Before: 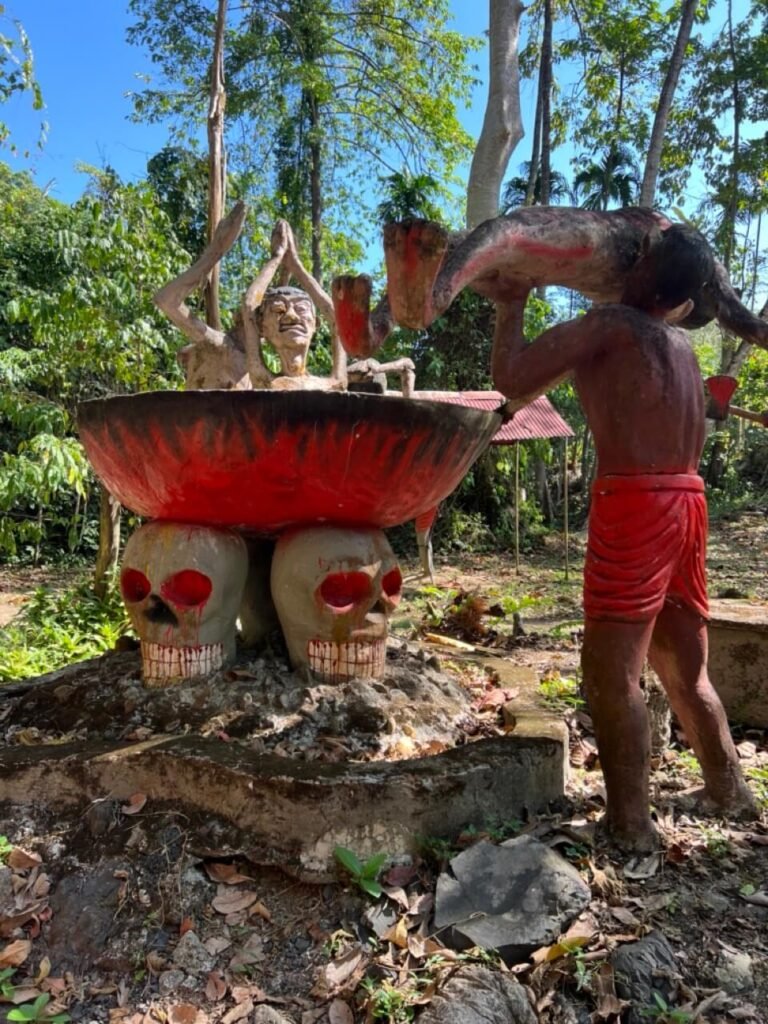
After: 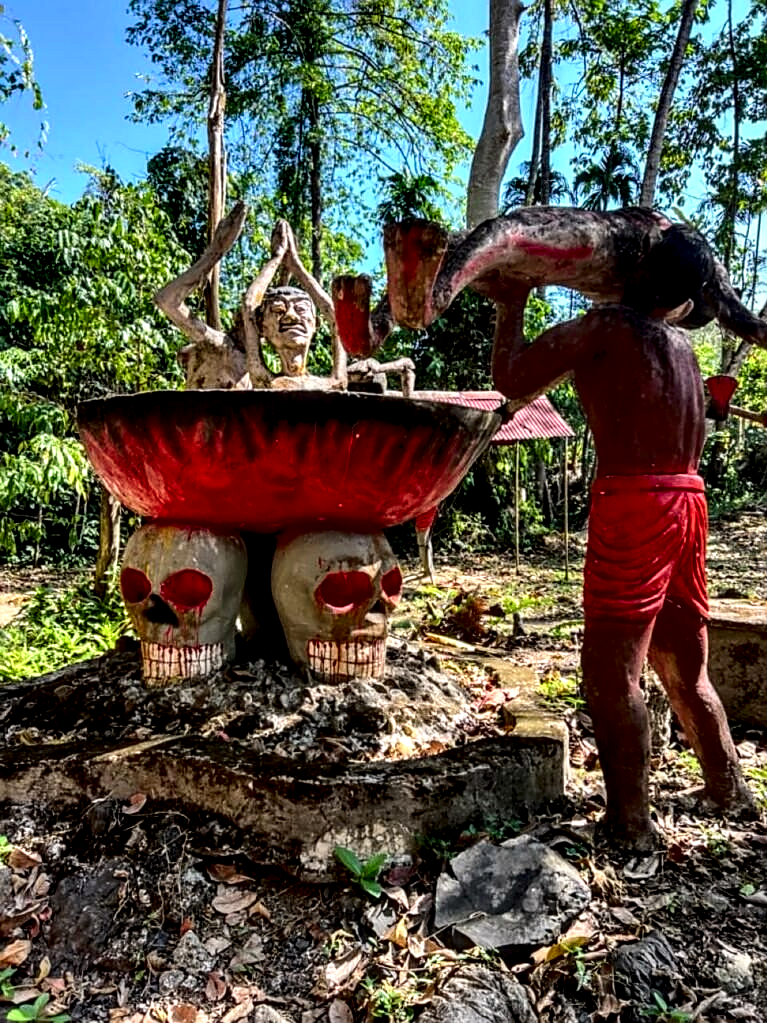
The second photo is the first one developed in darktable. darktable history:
exposure: black level correction 0.002, compensate highlight preservation false
tone curve: curves: ch0 [(0, 0.023) (0.132, 0.075) (0.241, 0.178) (0.487, 0.491) (0.782, 0.8) (1, 0.989)]; ch1 [(0, 0) (0.396, 0.369) (0.467, 0.454) (0.498, 0.5) (0.518, 0.517) (0.57, 0.586) (0.619, 0.663) (0.692, 0.744) (1, 1)]; ch2 [(0, 0) (0.427, 0.416) (0.483, 0.481) (0.503, 0.503) (0.526, 0.527) (0.563, 0.573) (0.632, 0.667) (0.705, 0.737) (0.985, 0.966)], color space Lab, independent channels, preserve colors none
crop: left 0.092%
local contrast: highlights 17%, detail 188%
color zones: process mode strong
tone equalizer: on, module defaults
sharpen: on, module defaults
